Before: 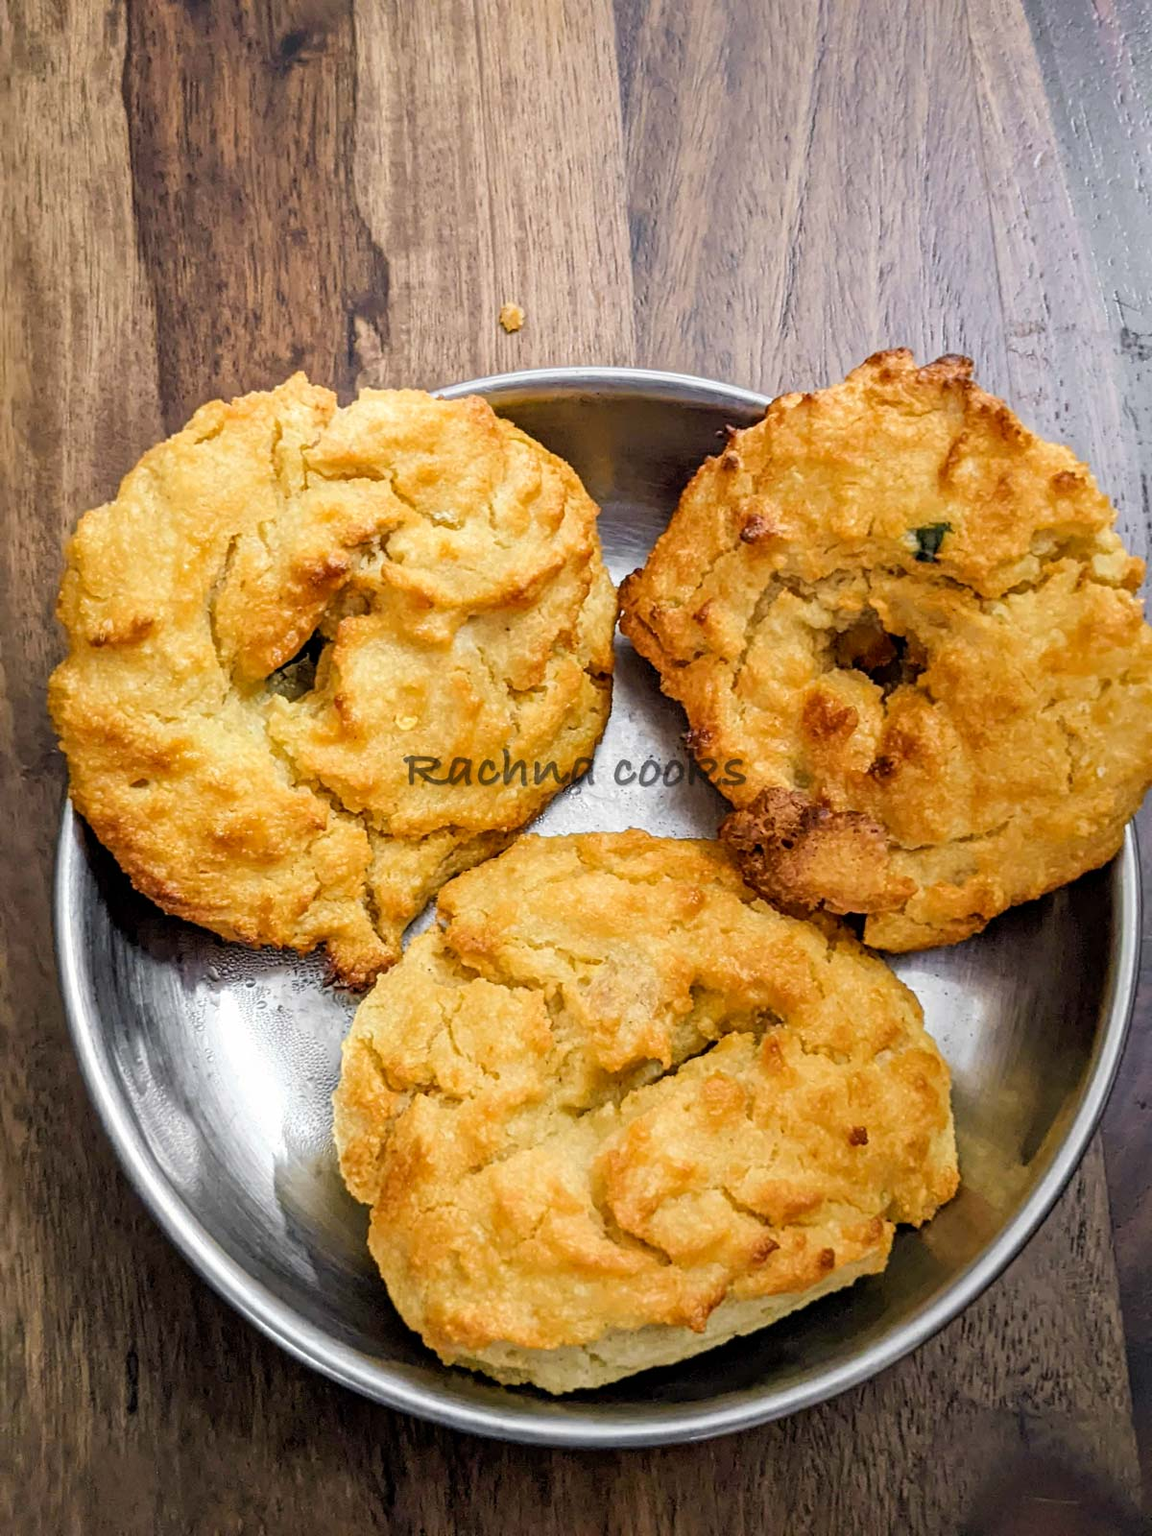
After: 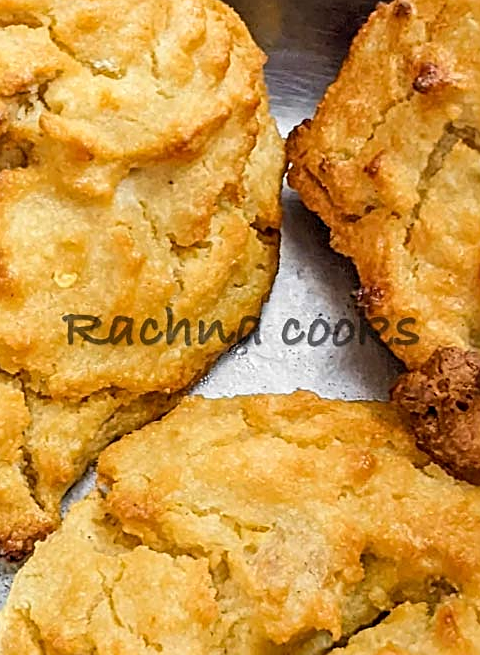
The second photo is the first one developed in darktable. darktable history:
sharpen: on, module defaults
crop: left 29.882%, top 29.585%, right 30.062%, bottom 29.435%
